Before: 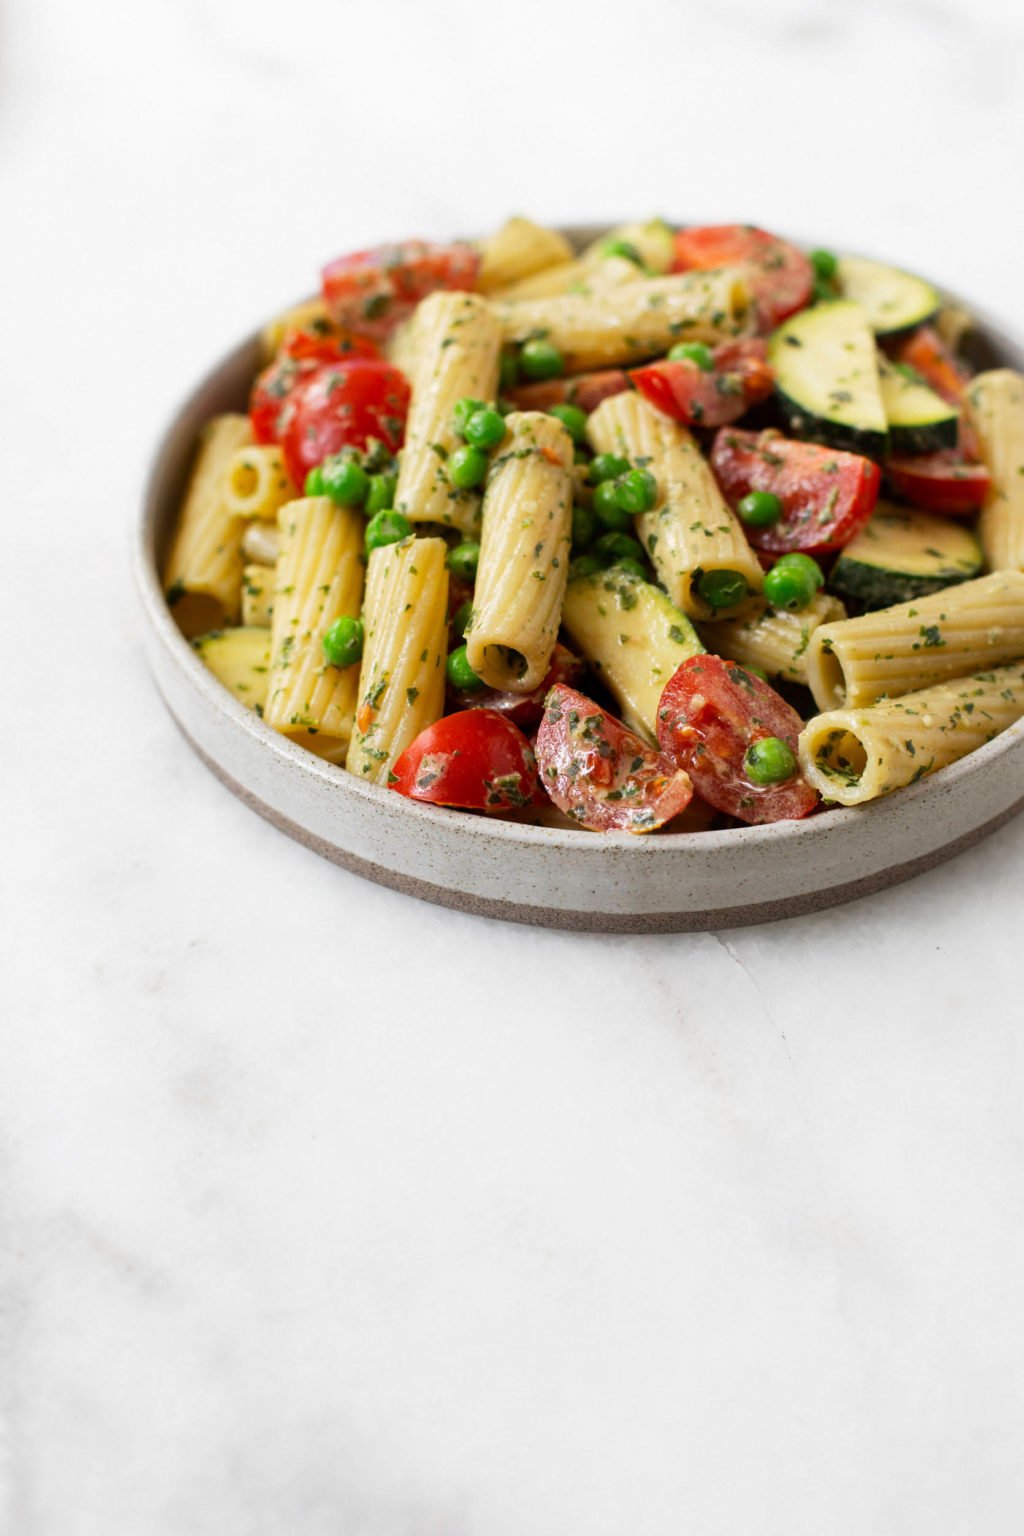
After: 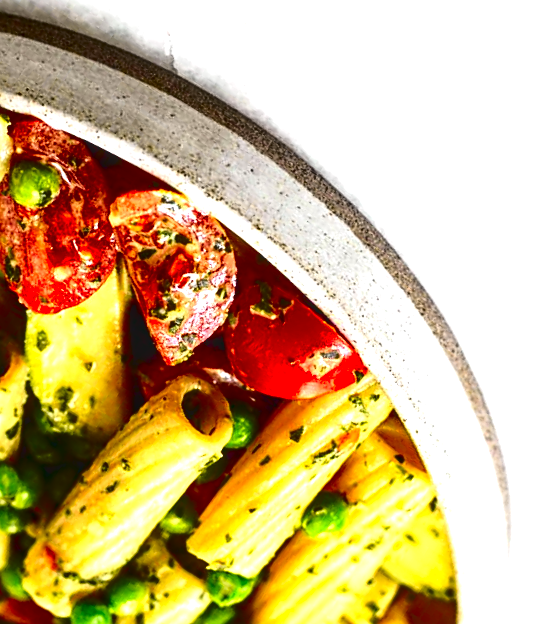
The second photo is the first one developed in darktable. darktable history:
tone curve: curves: ch0 [(0, 0) (0.168, 0.142) (0.359, 0.44) (0.469, 0.544) (0.634, 0.722) (0.858, 0.903) (1, 0.968)]; ch1 [(0, 0) (0.437, 0.453) (0.472, 0.47) (0.502, 0.502) (0.54, 0.534) (0.57, 0.592) (0.618, 0.66) (0.699, 0.749) (0.859, 0.919) (1, 1)]; ch2 [(0, 0) (0.33, 0.301) (0.421, 0.443) (0.476, 0.498) (0.505, 0.503) (0.547, 0.557) (0.586, 0.634) (0.608, 0.676) (1, 1)], color space Lab, independent channels, preserve colors none
crop and rotate: angle 147°, left 9.102%, top 15.656%, right 4.408%, bottom 16.997%
exposure: black level correction 0, exposure 1.2 EV, compensate highlight preservation false
local contrast: on, module defaults
sharpen: on, module defaults
contrast brightness saturation: contrast 0.085, brightness -0.593, saturation 0.17
